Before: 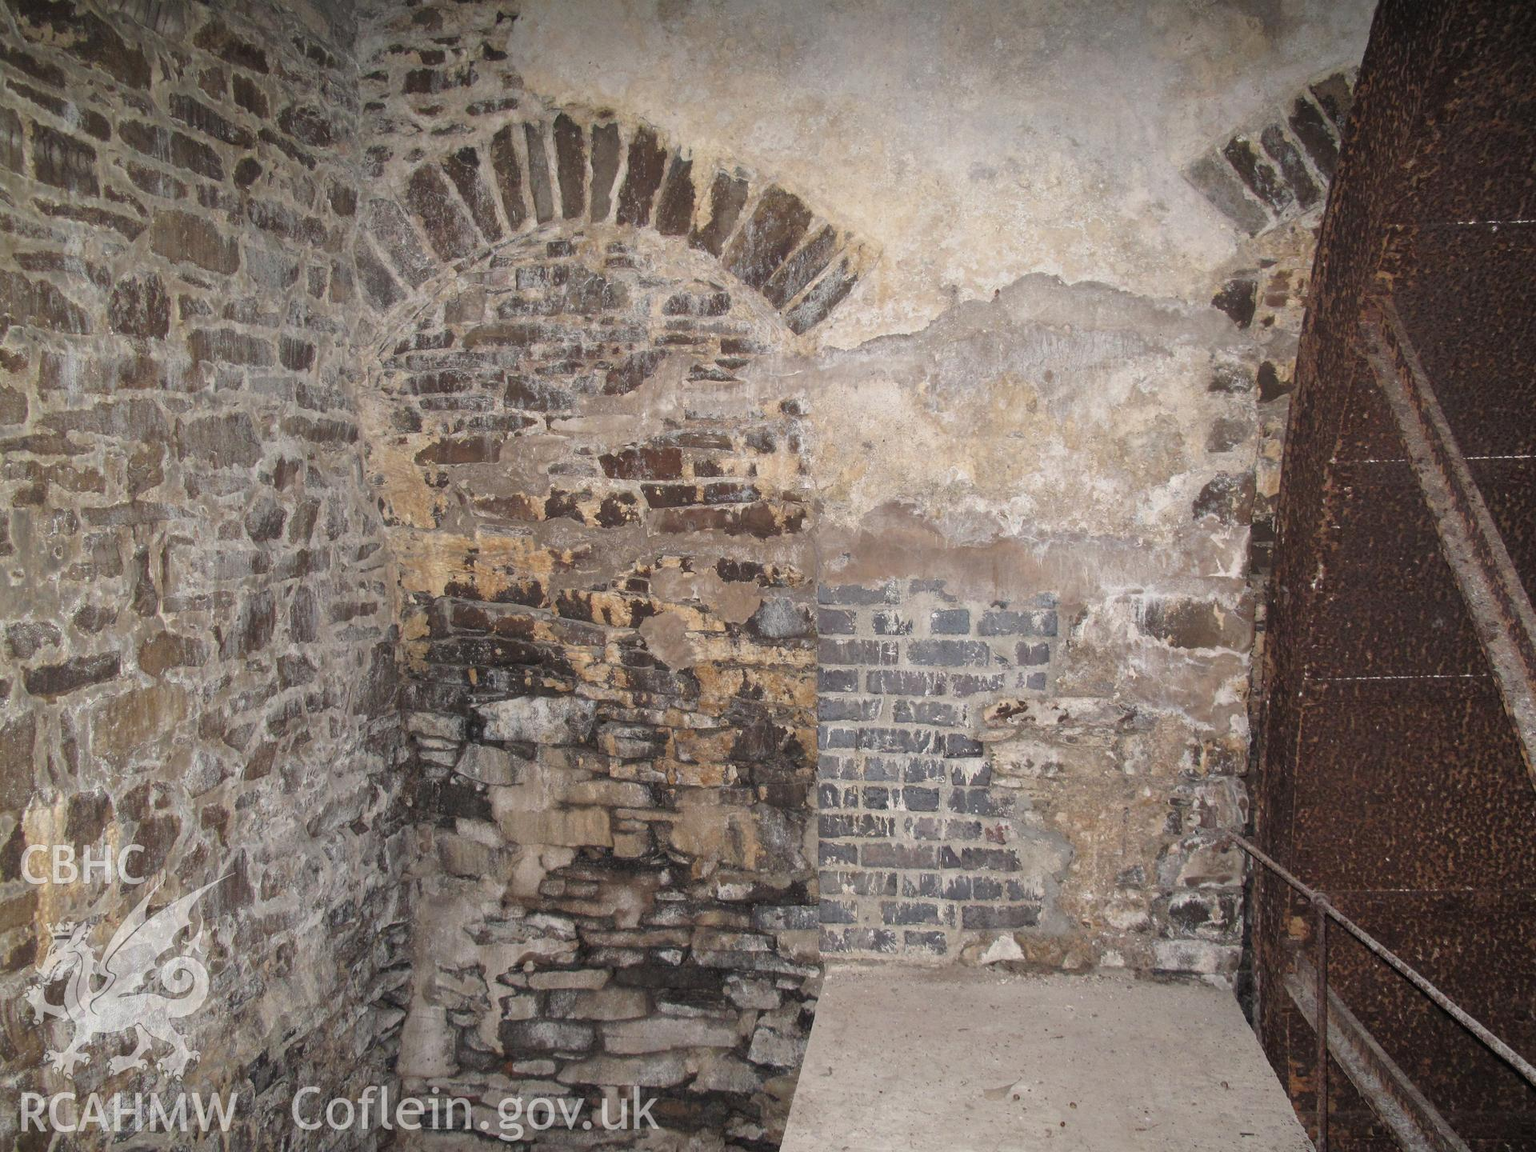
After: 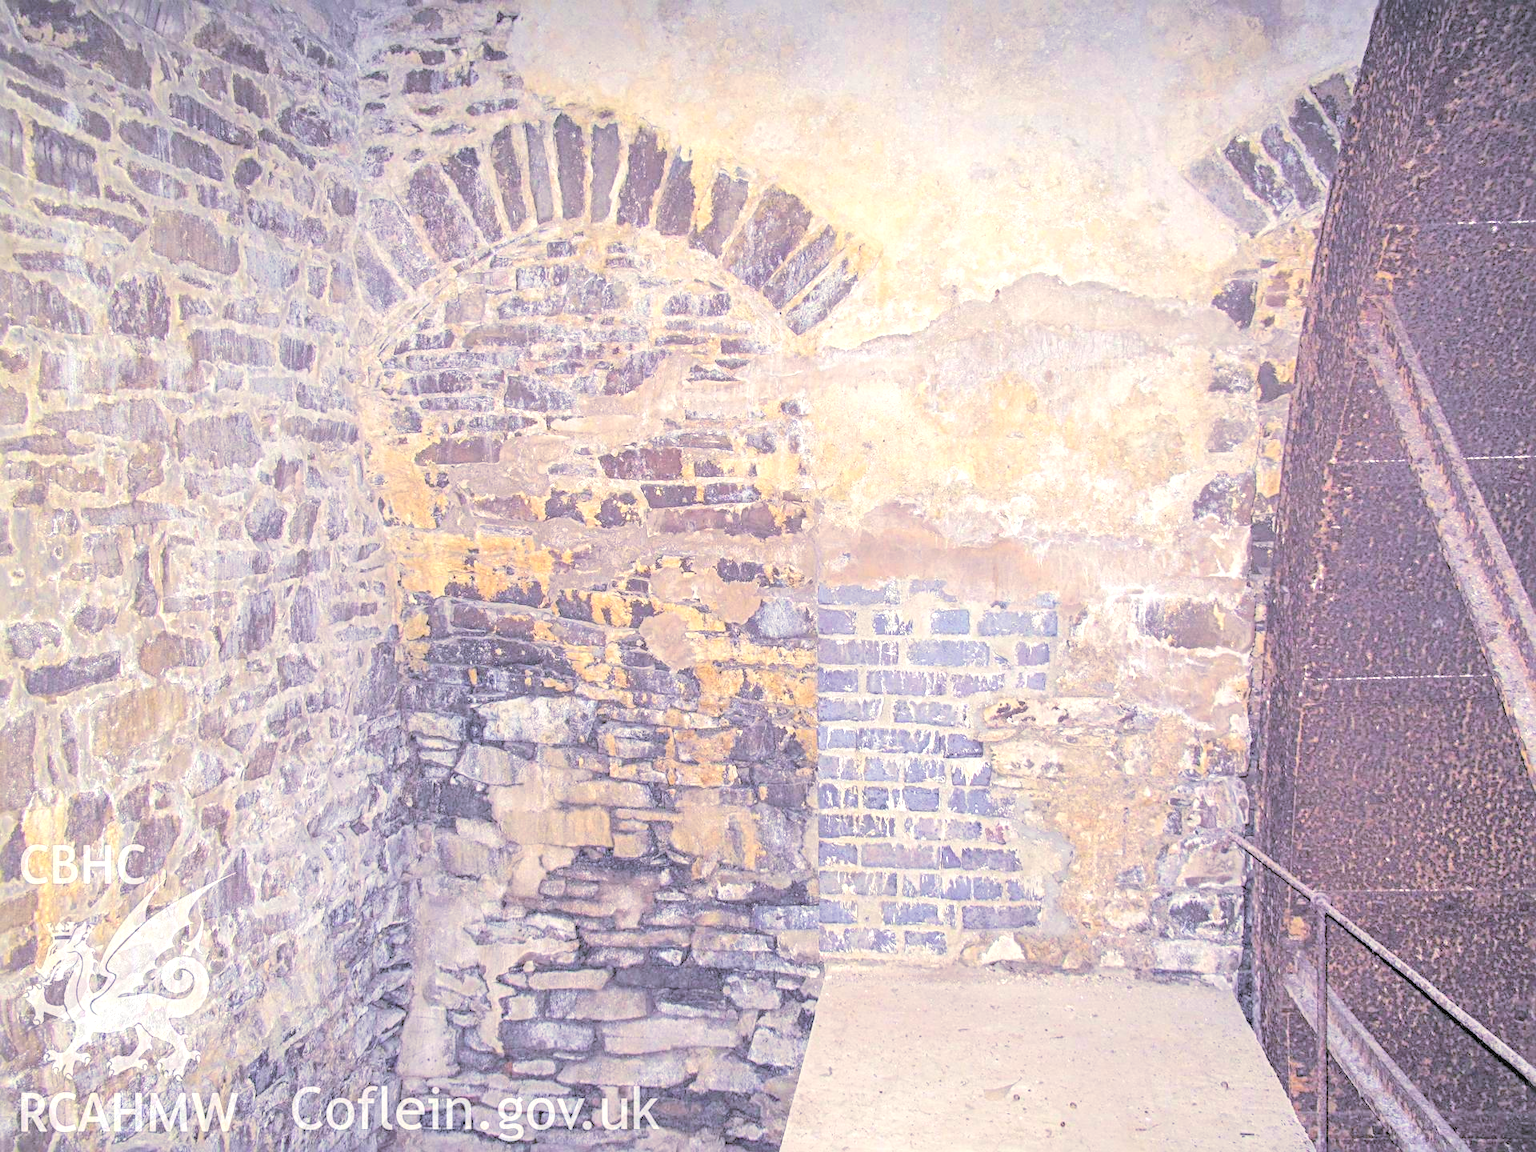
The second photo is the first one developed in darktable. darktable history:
contrast brightness saturation: brightness 0.986
local contrast: highlights 6%, shadows 5%, detail 134%
color balance rgb: shadows lift › luminance -28.674%, shadows lift › chroma 15.19%, shadows lift › hue 272.79°, perceptual saturation grading › global saturation 30.736%, perceptual brilliance grading › global brilliance 12.05%, global vibrance 14.945%
sharpen: radius 3.967
